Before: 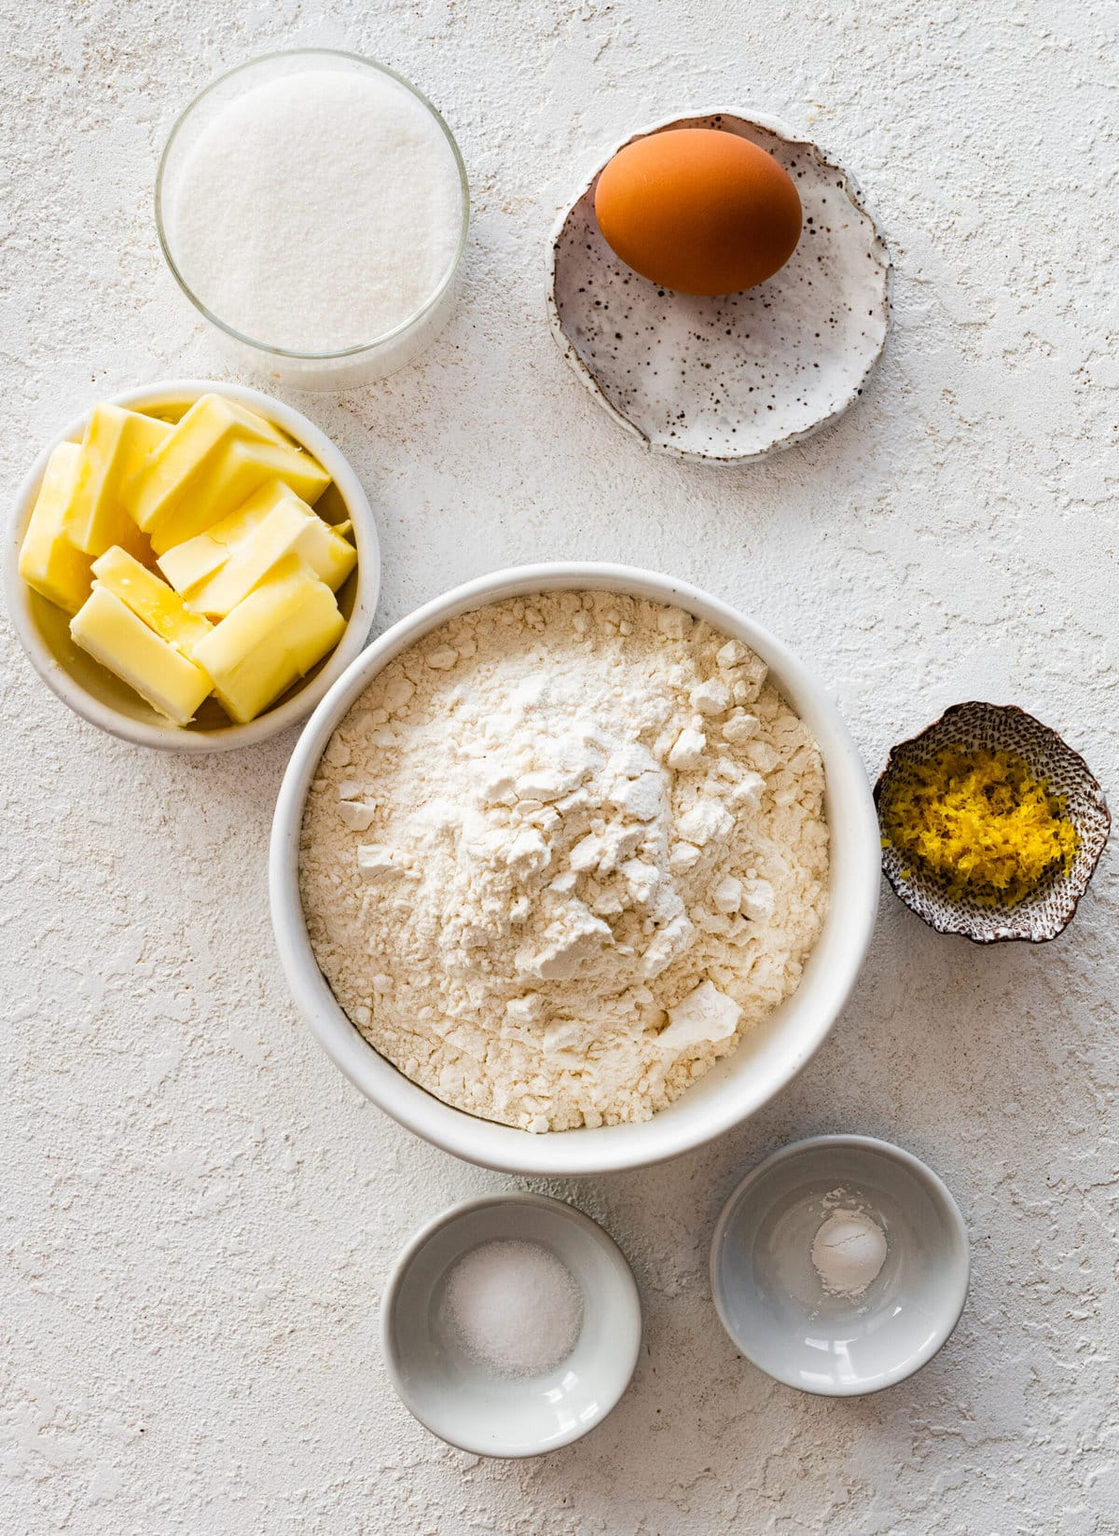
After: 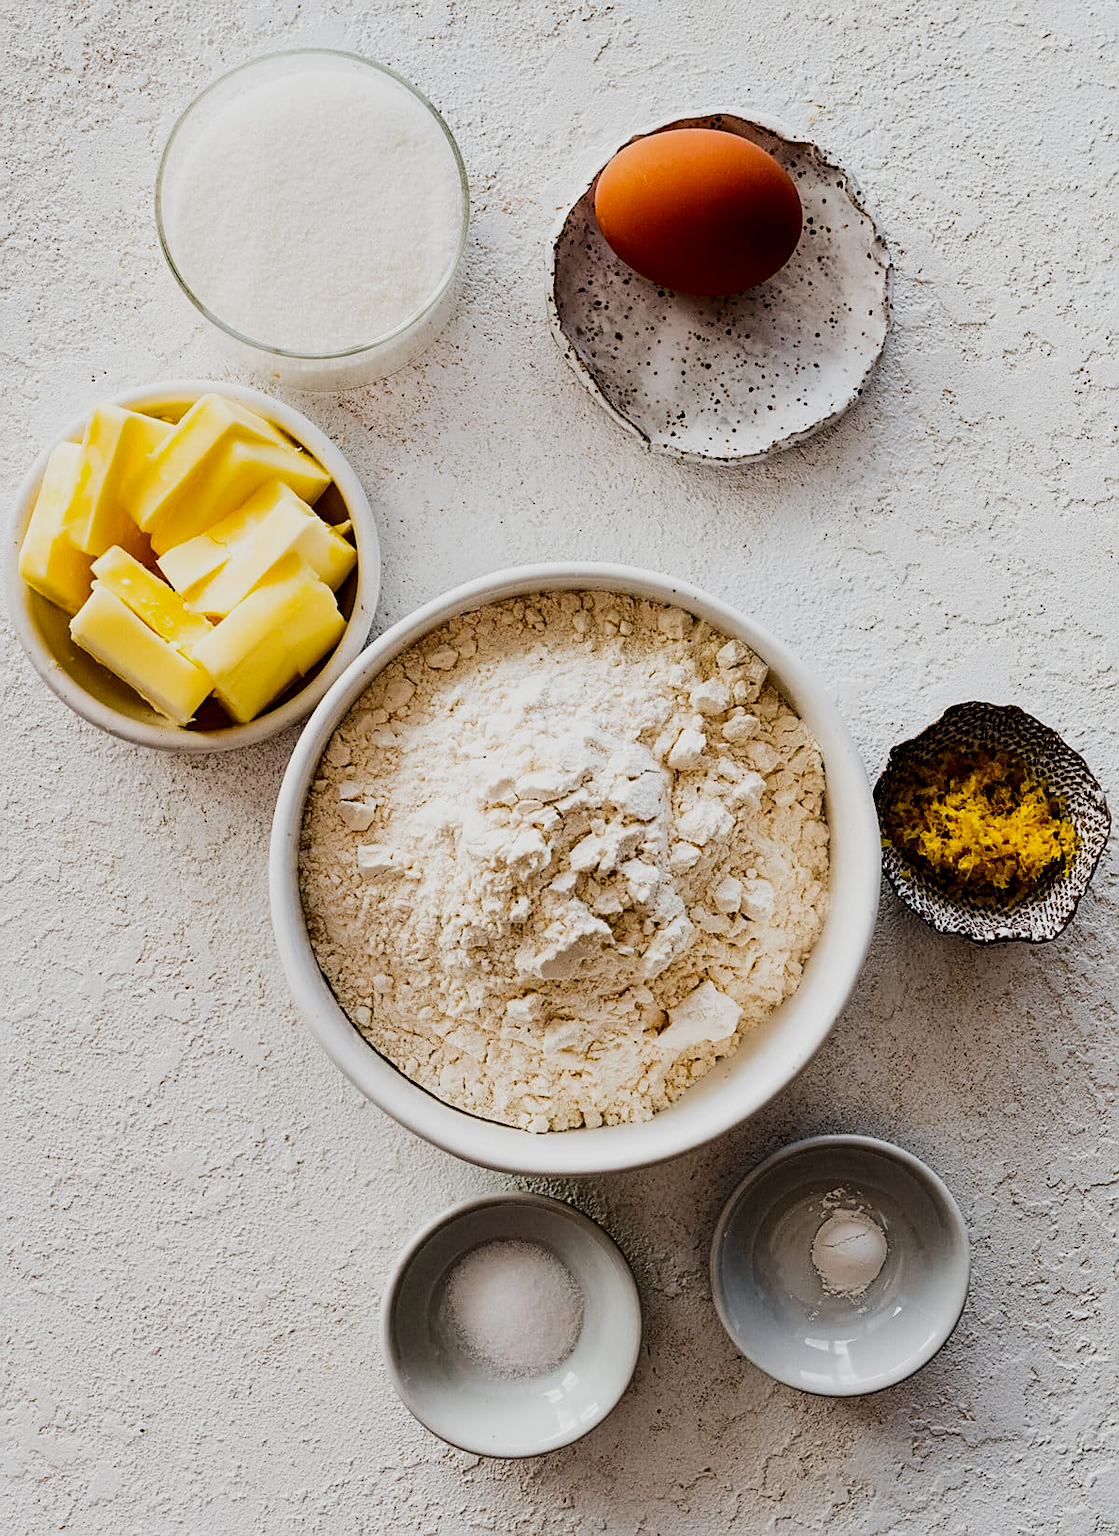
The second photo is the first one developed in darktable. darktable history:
sharpen: on, module defaults
filmic rgb: black relative exposure -5.08 EV, white relative exposure 3.96 EV, hardness 2.9, contrast 1.399, highlights saturation mix -31.23%
contrast brightness saturation: contrast 0.097, brightness -0.262, saturation 0.146
